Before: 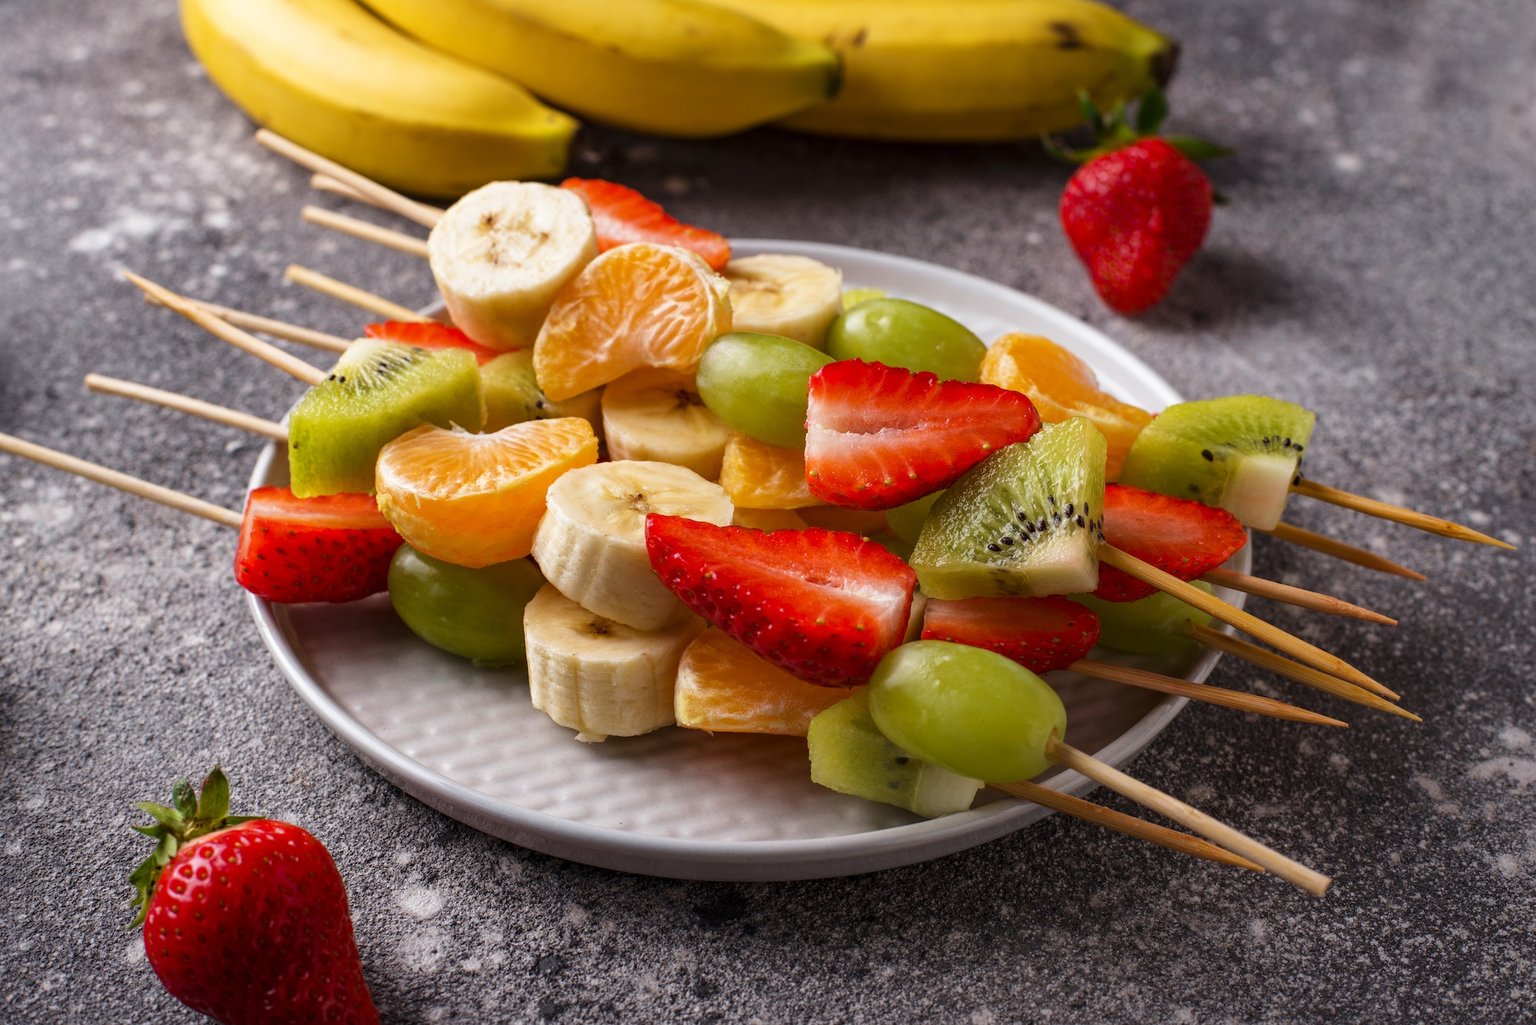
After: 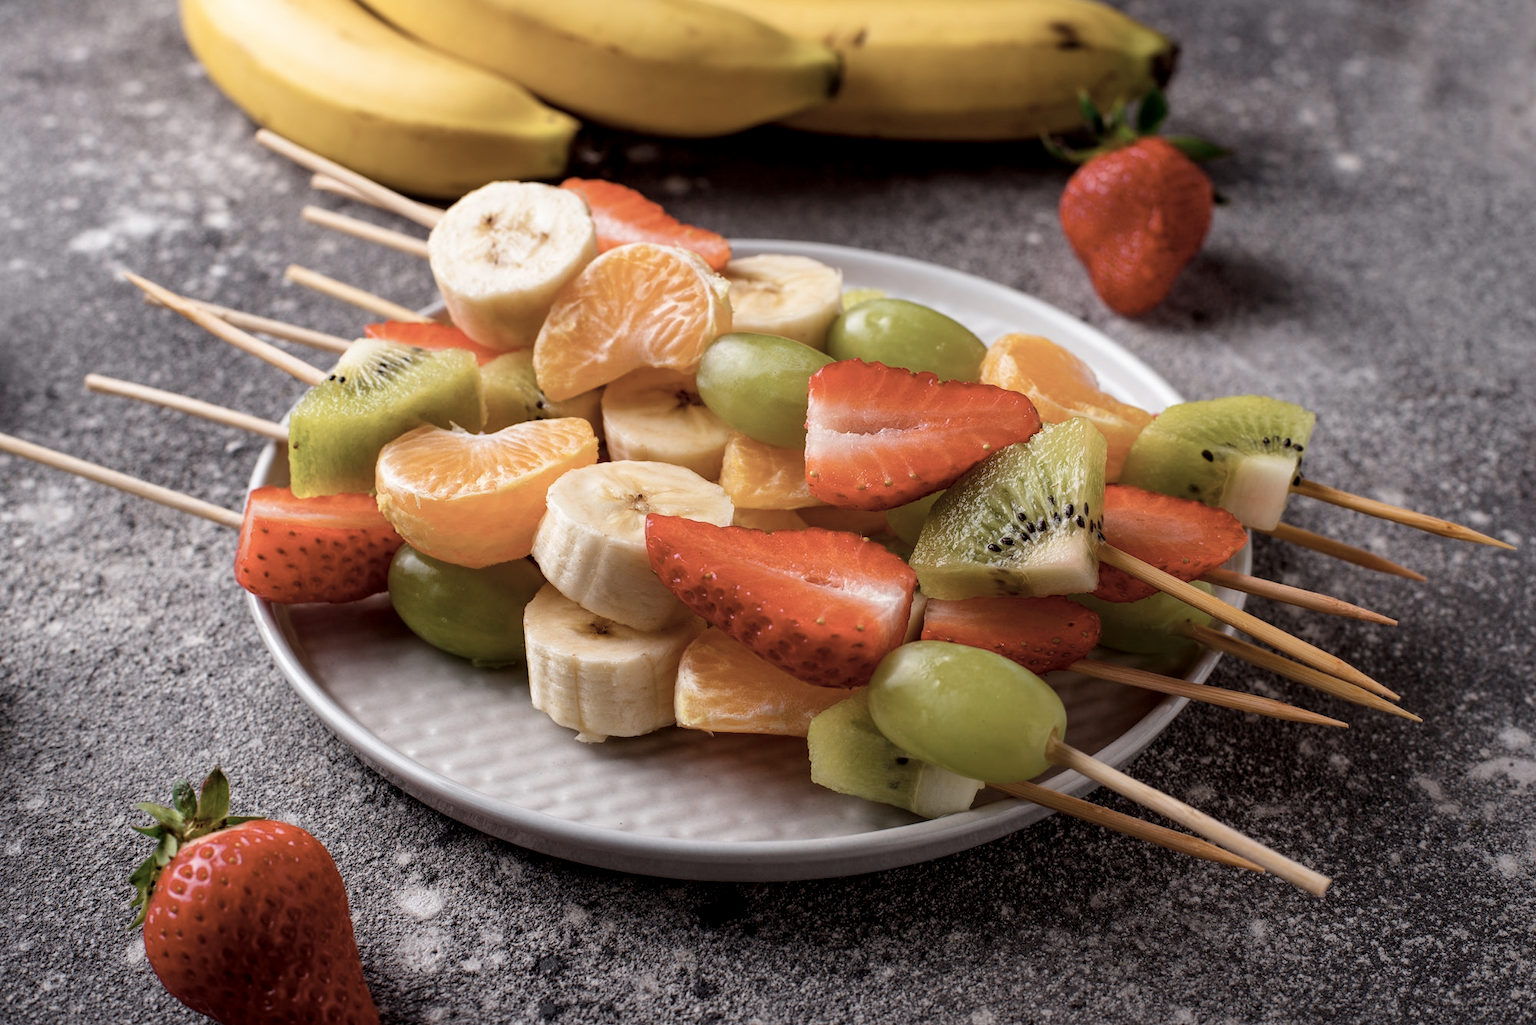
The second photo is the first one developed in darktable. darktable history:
color correction: saturation 0.57
exposure: black level correction 0.004, exposure 0.014 EV, compensate highlight preservation false
